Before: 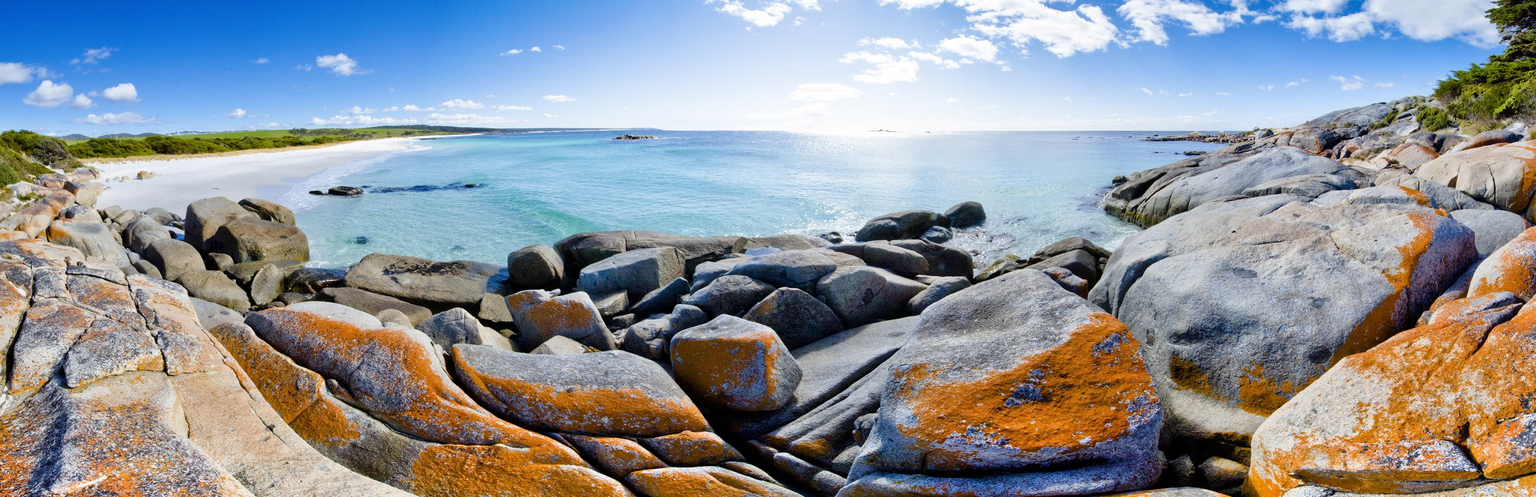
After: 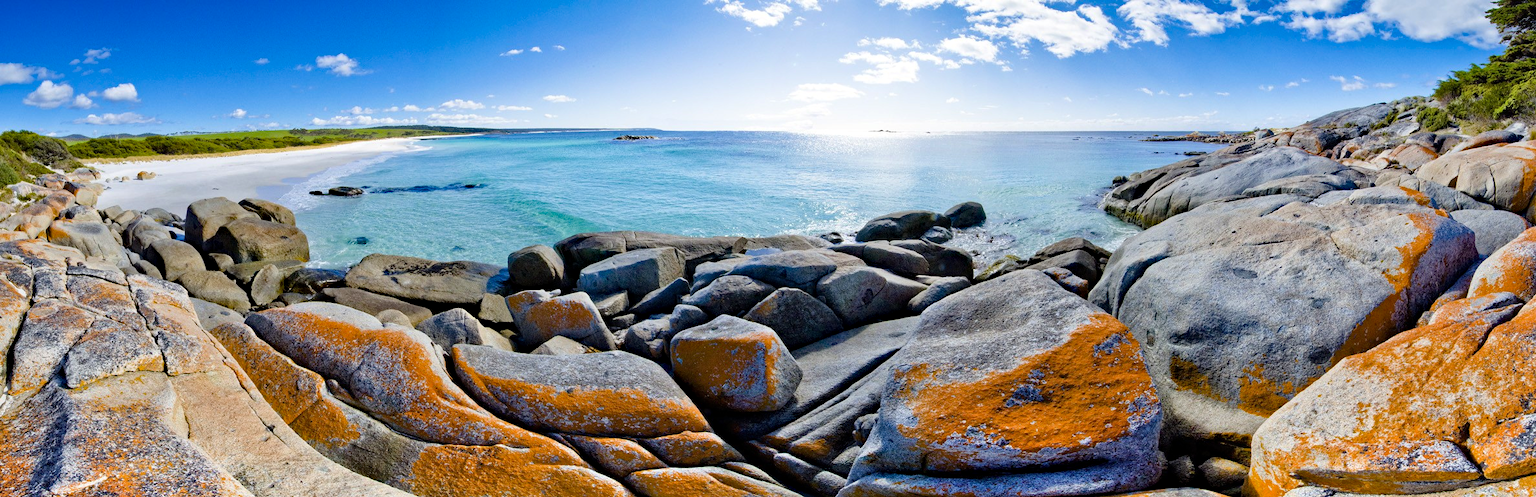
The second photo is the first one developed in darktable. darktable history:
haze removal: strength 0.423, compatibility mode true, adaptive false
